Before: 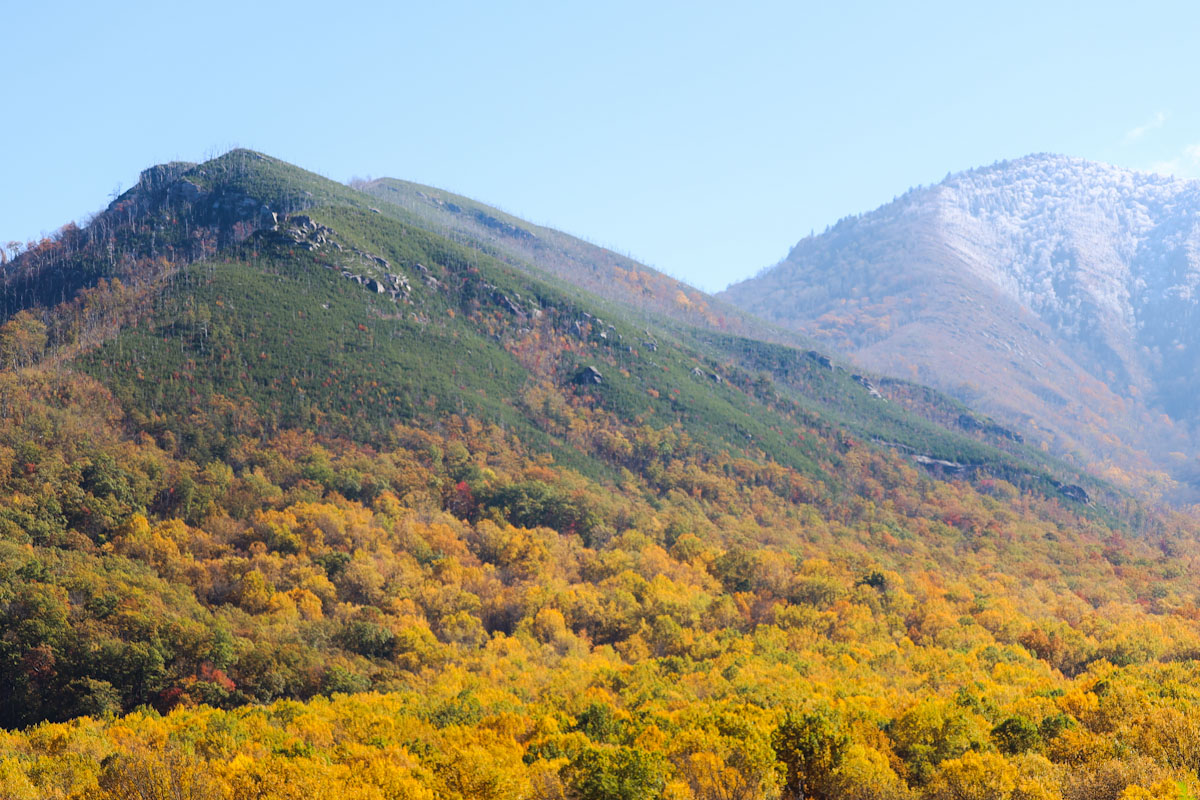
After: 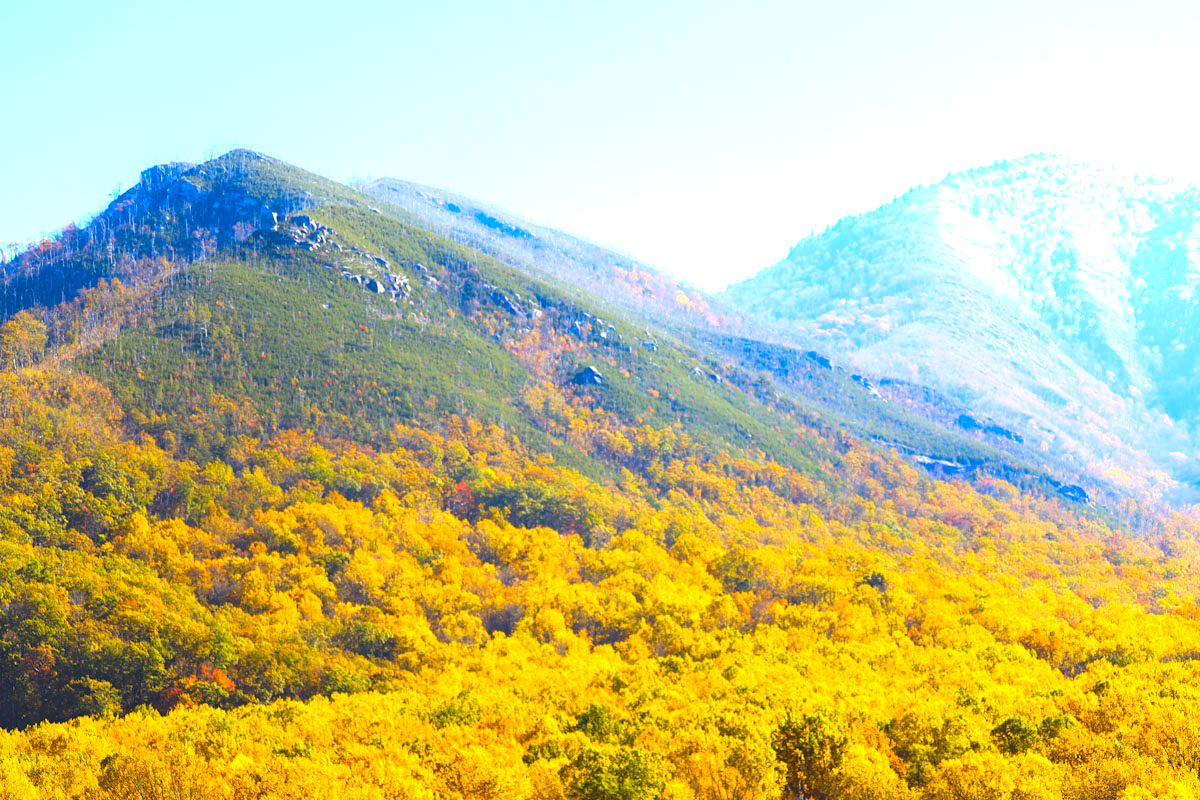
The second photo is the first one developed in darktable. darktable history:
exposure: black level correction -0.005, exposure 1.002 EV, compensate highlight preservation false
color contrast: green-magenta contrast 1.12, blue-yellow contrast 1.95, unbound 0
